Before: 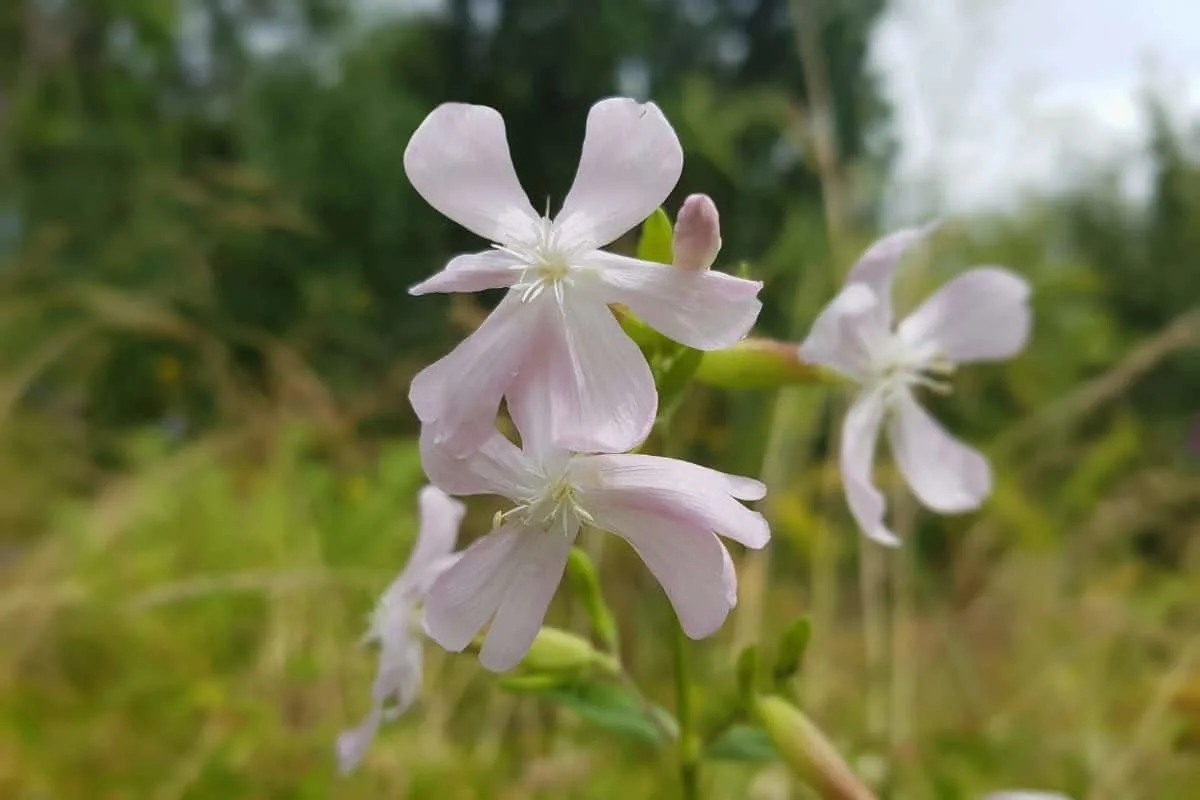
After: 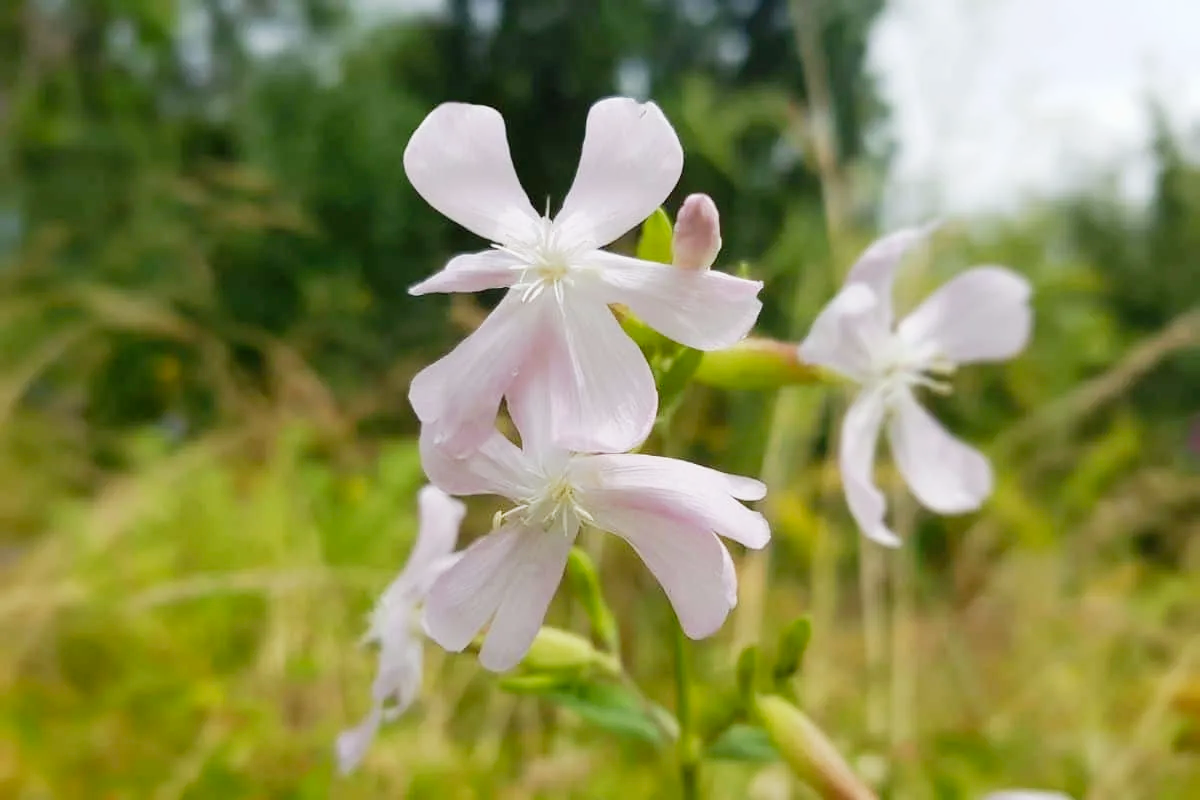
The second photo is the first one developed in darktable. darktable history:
tone curve: curves: ch0 [(0, 0) (0.051, 0.027) (0.096, 0.071) (0.219, 0.248) (0.428, 0.52) (0.596, 0.713) (0.727, 0.823) (0.859, 0.924) (1, 1)]; ch1 [(0, 0) (0.1, 0.038) (0.318, 0.221) (0.413, 0.325) (0.454, 0.41) (0.493, 0.478) (0.503, 0.501) (0.516, 0.515) (0.548, 0.575) (0.561, 0.596) (0.594, 0.647) (0.666, 0.701) (1, 1)]; ch2 [(0, 0) (0.453, 0.44) (0.479, 0.476) (0.504, 0.5) (0.52, 0.526) (0.557, 0.585) (0.583, 0.608) (0.824, 0.815) (1, 1)], preserve colors none
